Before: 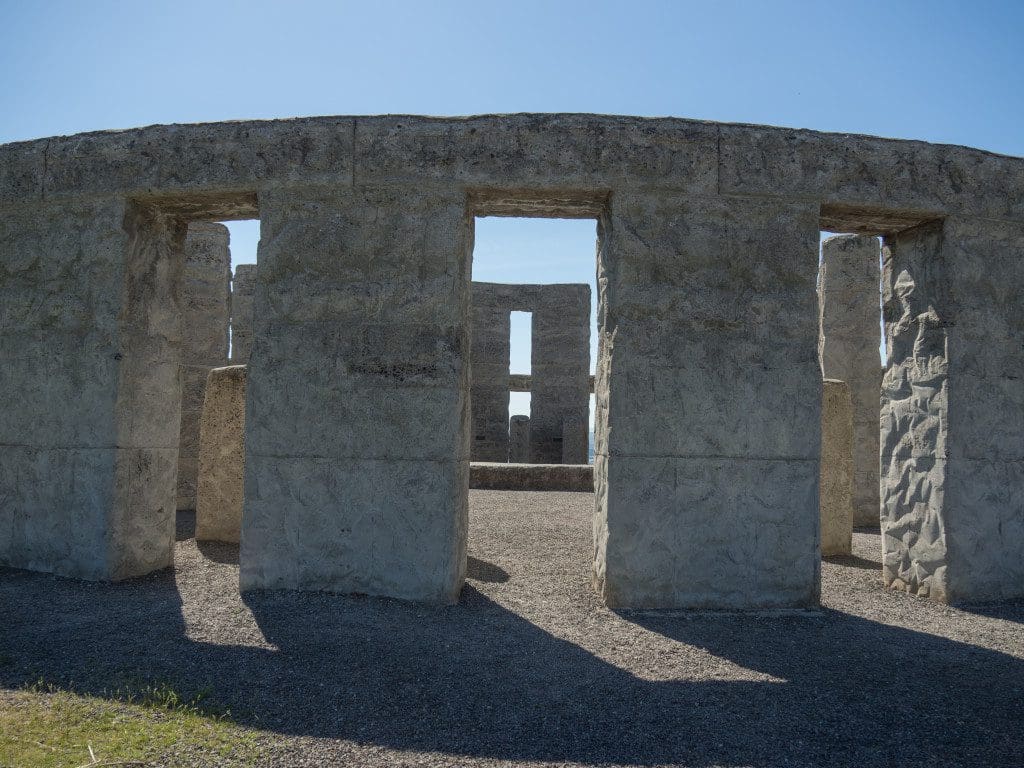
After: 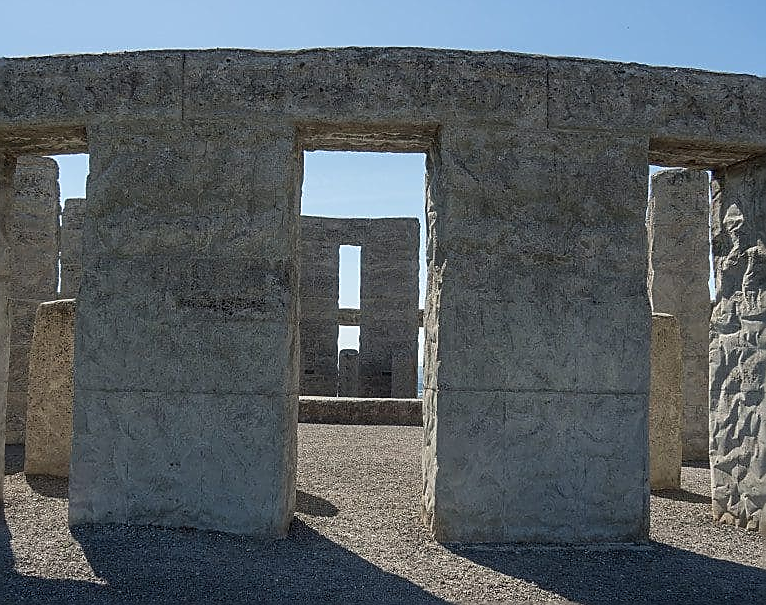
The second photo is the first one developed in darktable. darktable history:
crop: left 16.768%, top 8.653%, right 8.362%, bottom 12.485%
sharpen: radius 1.4, amount 1.25, threshold 0.7
